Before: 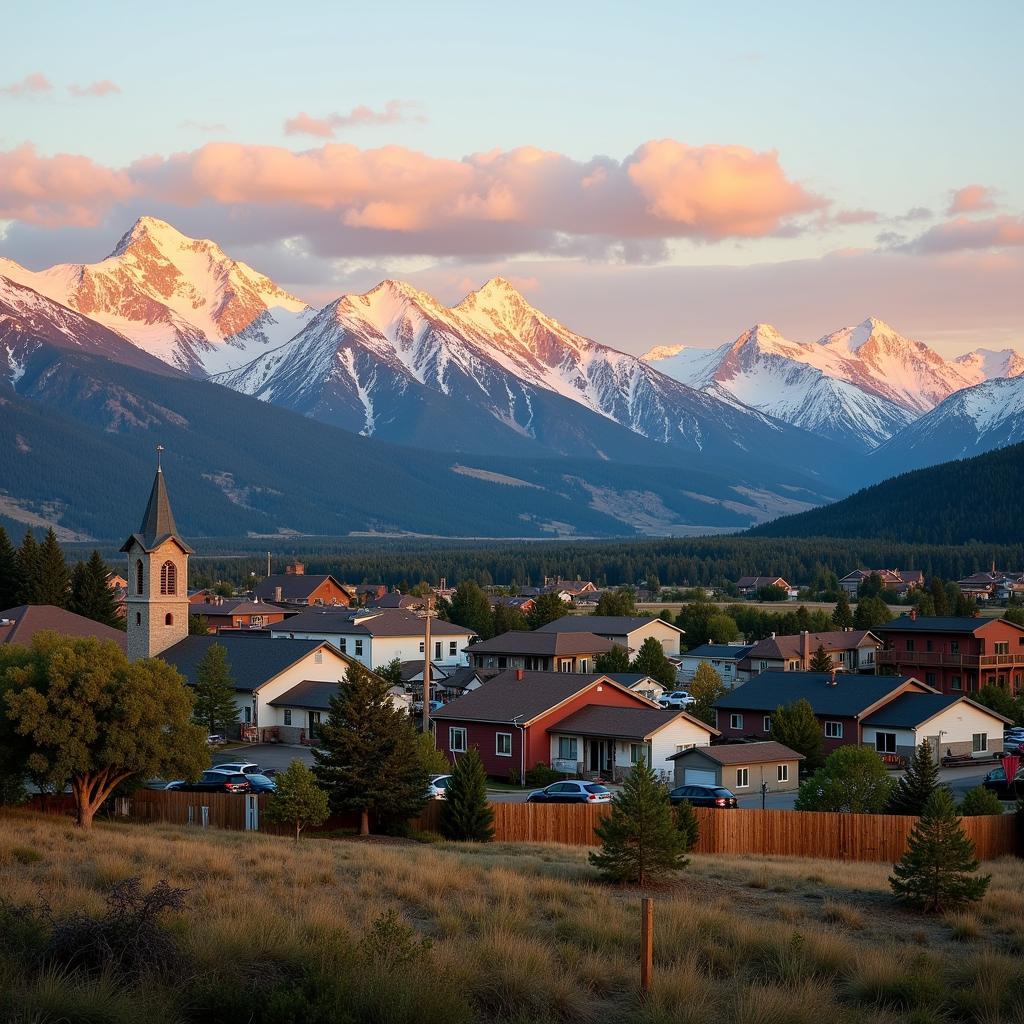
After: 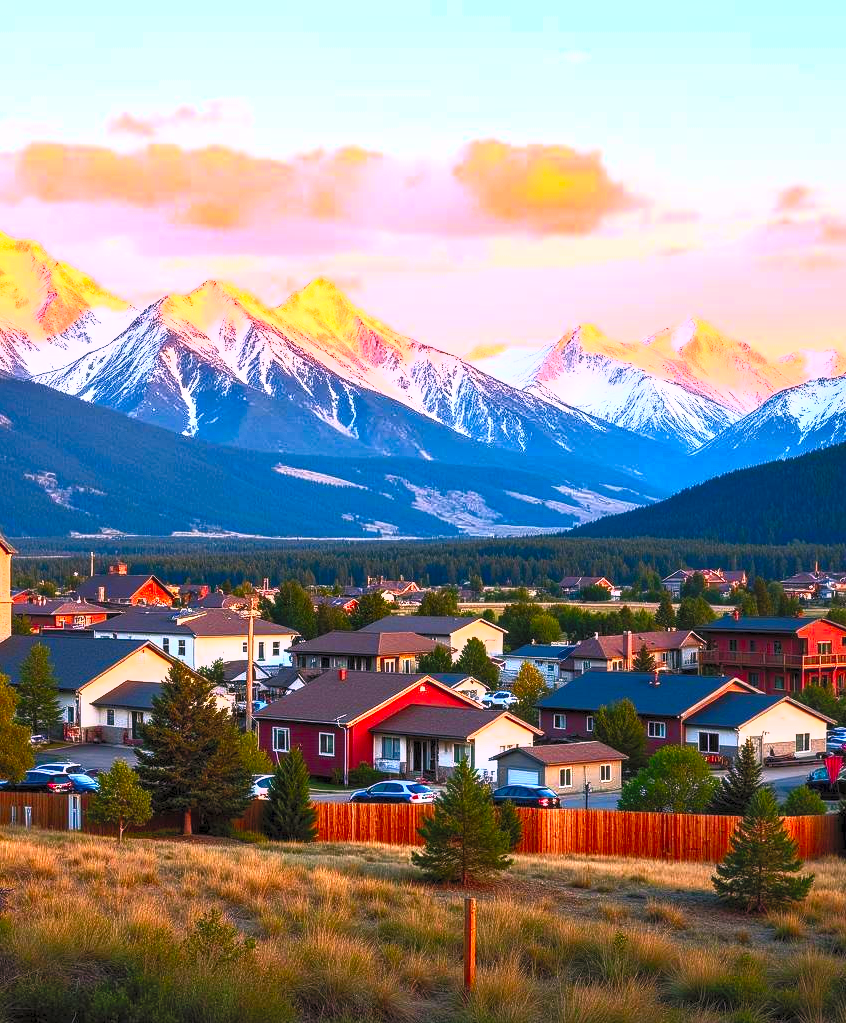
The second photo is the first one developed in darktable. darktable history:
color correction: highlights a* 11.91, highlights b* 11.96
local contrast: detail 130%
contrast brightness saturation: contrast 0.989, brightness 0.987, saturation 0.997
crop: left 17.379%, bottom 0.036%
shadows and highlights: soften with gaussian
color calibration: illuminant as shot in camera, x 0.358, y 0.373, temperature 4628.91 K, saturation algorithm version 1 (2020)
